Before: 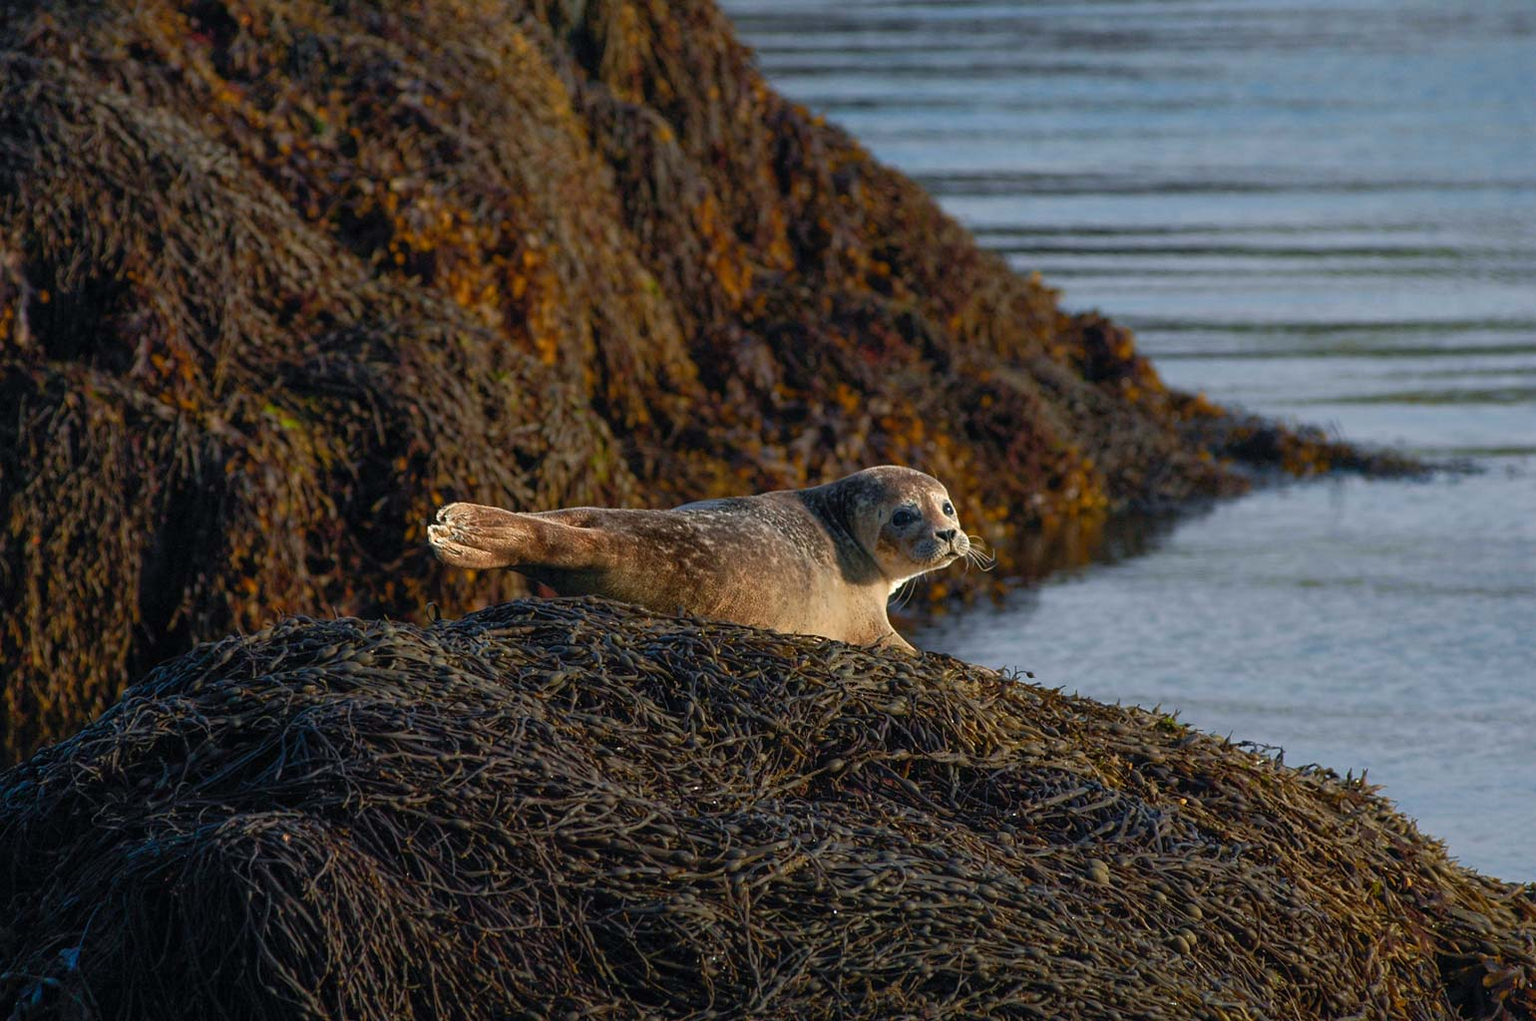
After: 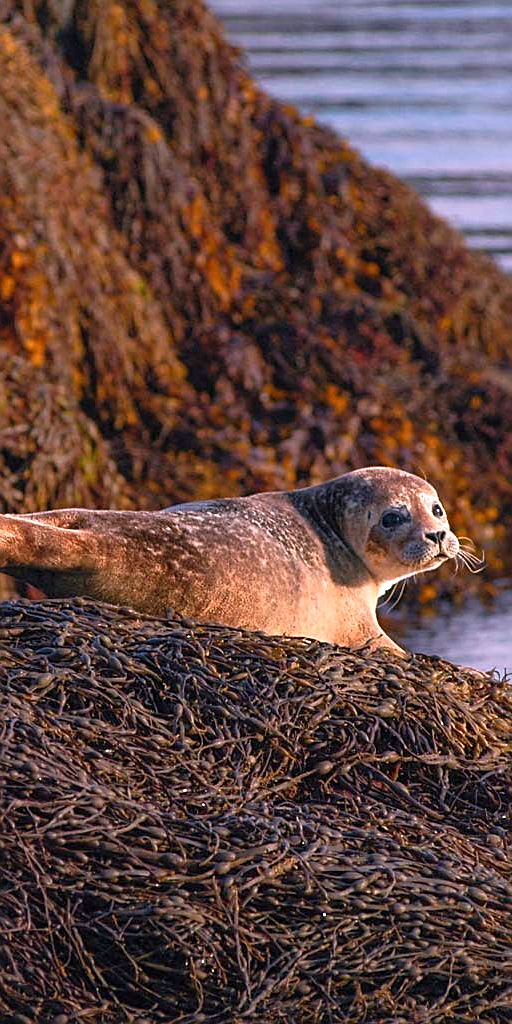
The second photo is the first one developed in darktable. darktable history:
white balance: red 1.188, blue 1.11
crop: left 33.36%, right 33.36%
sharpen: on, module defaults
exposure: exposure 0.6 EV, compensate highlight preservation false
